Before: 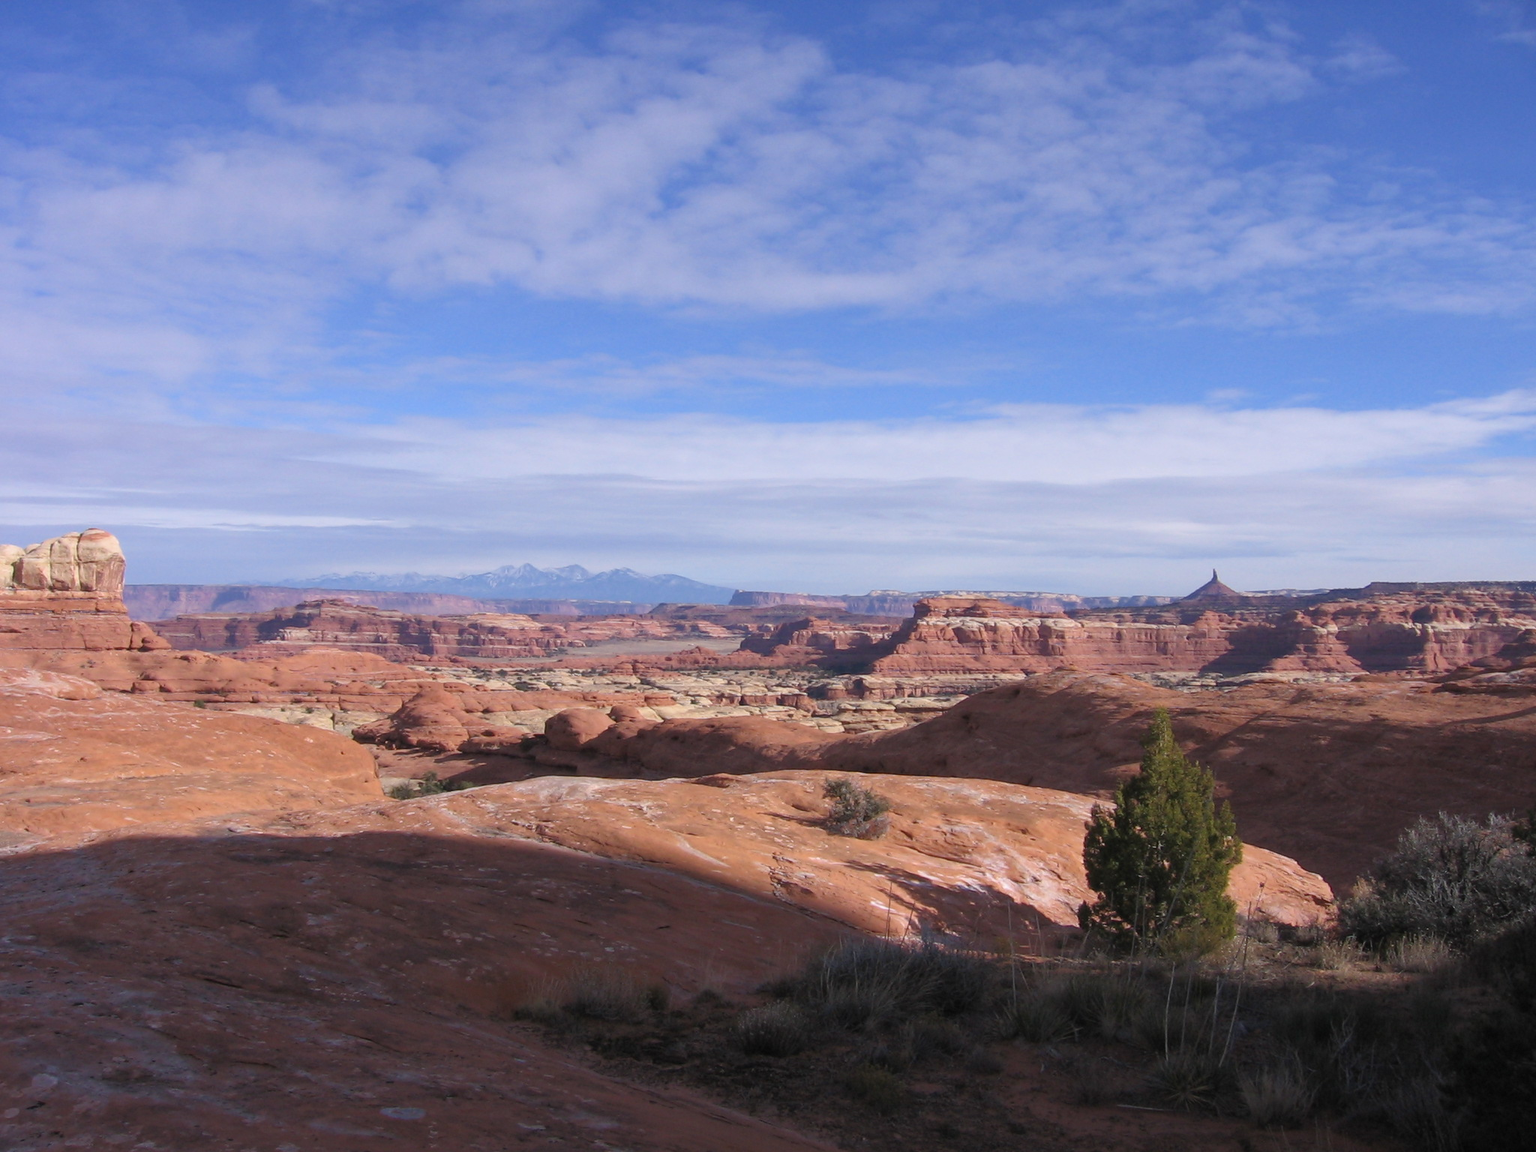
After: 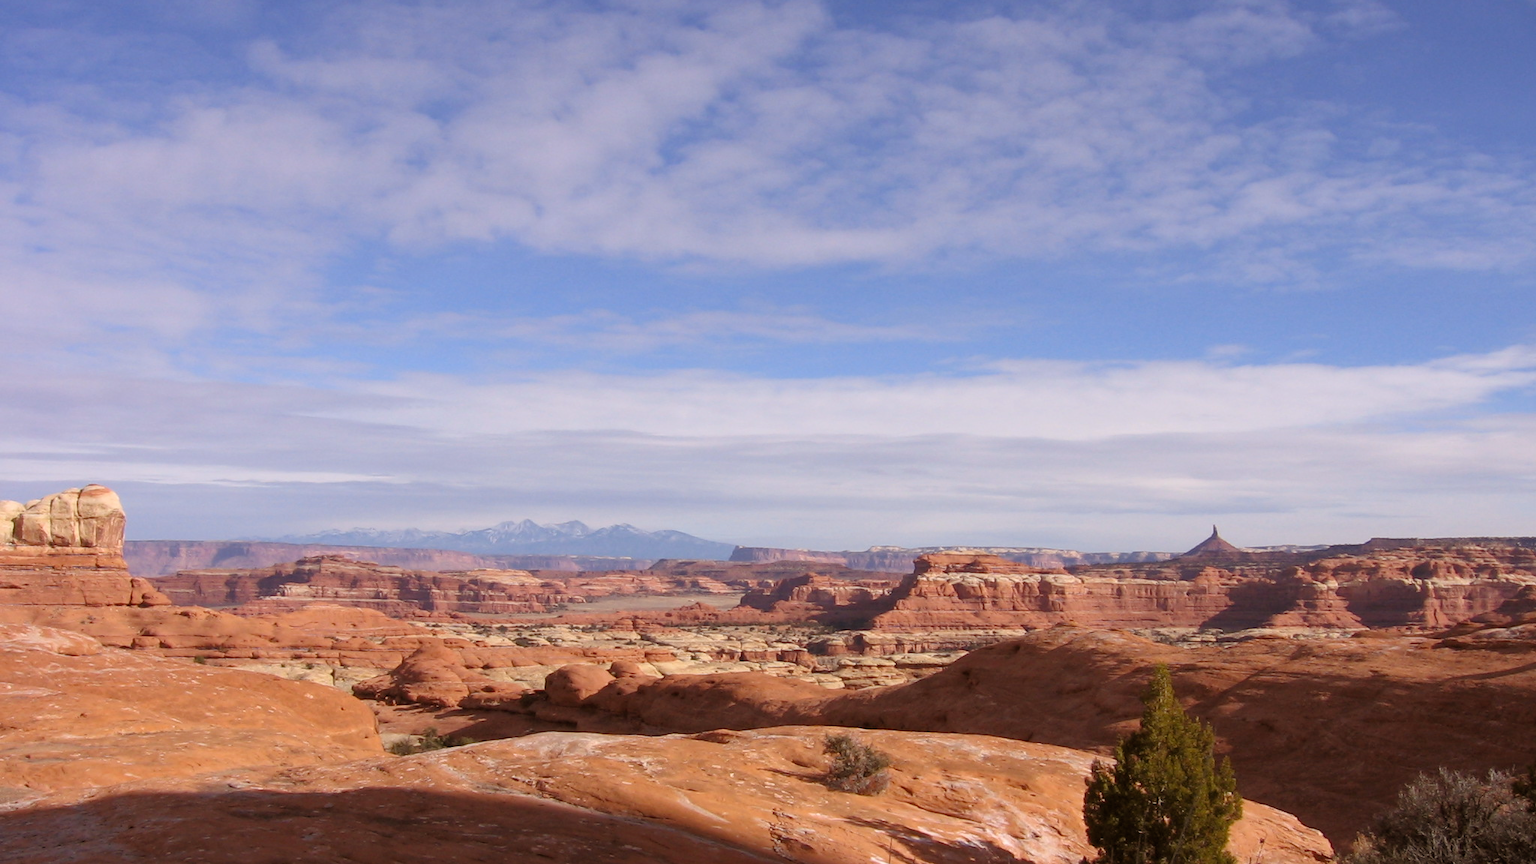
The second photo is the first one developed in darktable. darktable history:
crop: top 3.857%, bottom 21.132%
color balance rgb: shadows lift › chroma 4.41%, shadows lift › hue 27°, power › chroma 2.5%, power › hue 70°, highlights gain › chroma 1%, highlights gain › hue 27°, saturation formula JzAzBz (2021)
